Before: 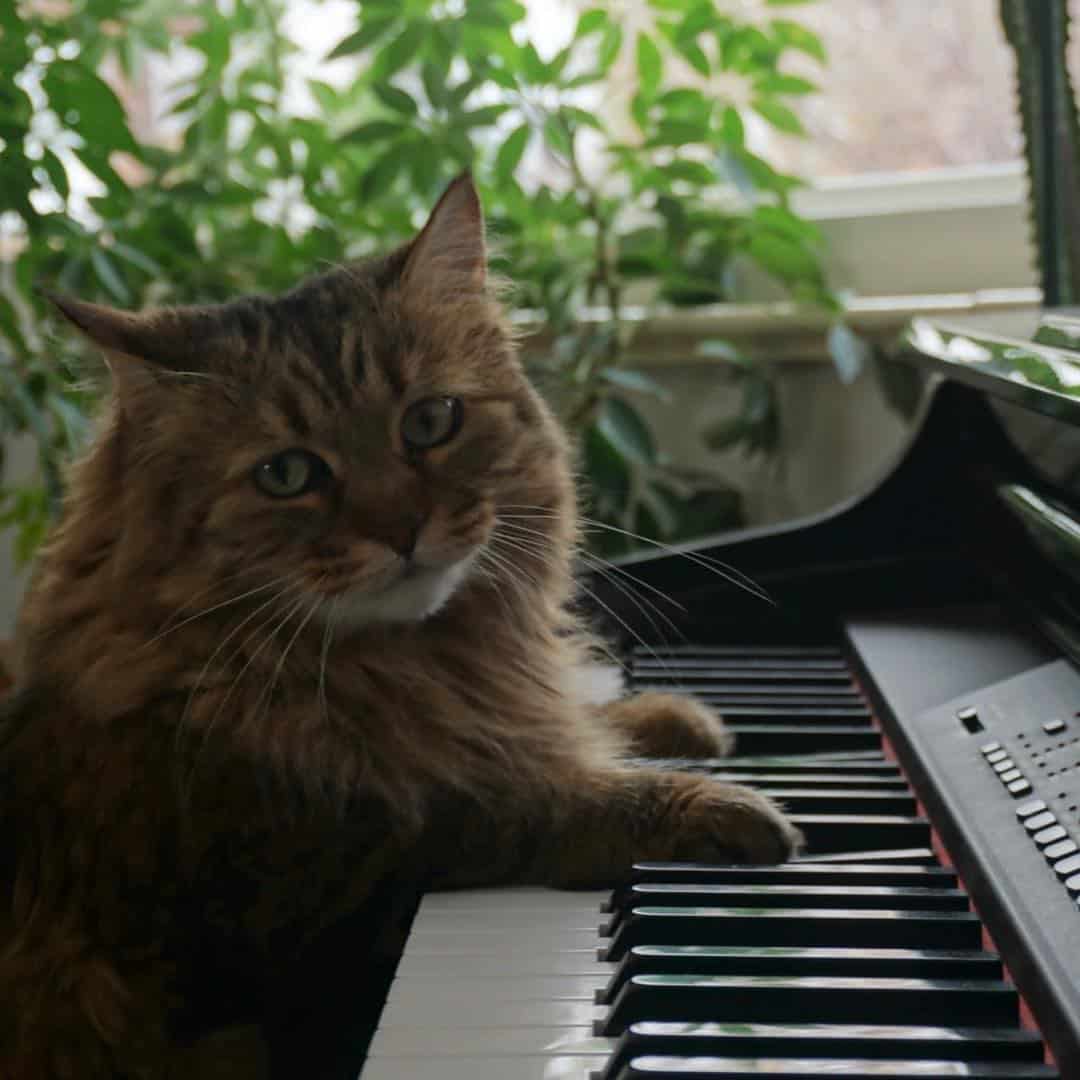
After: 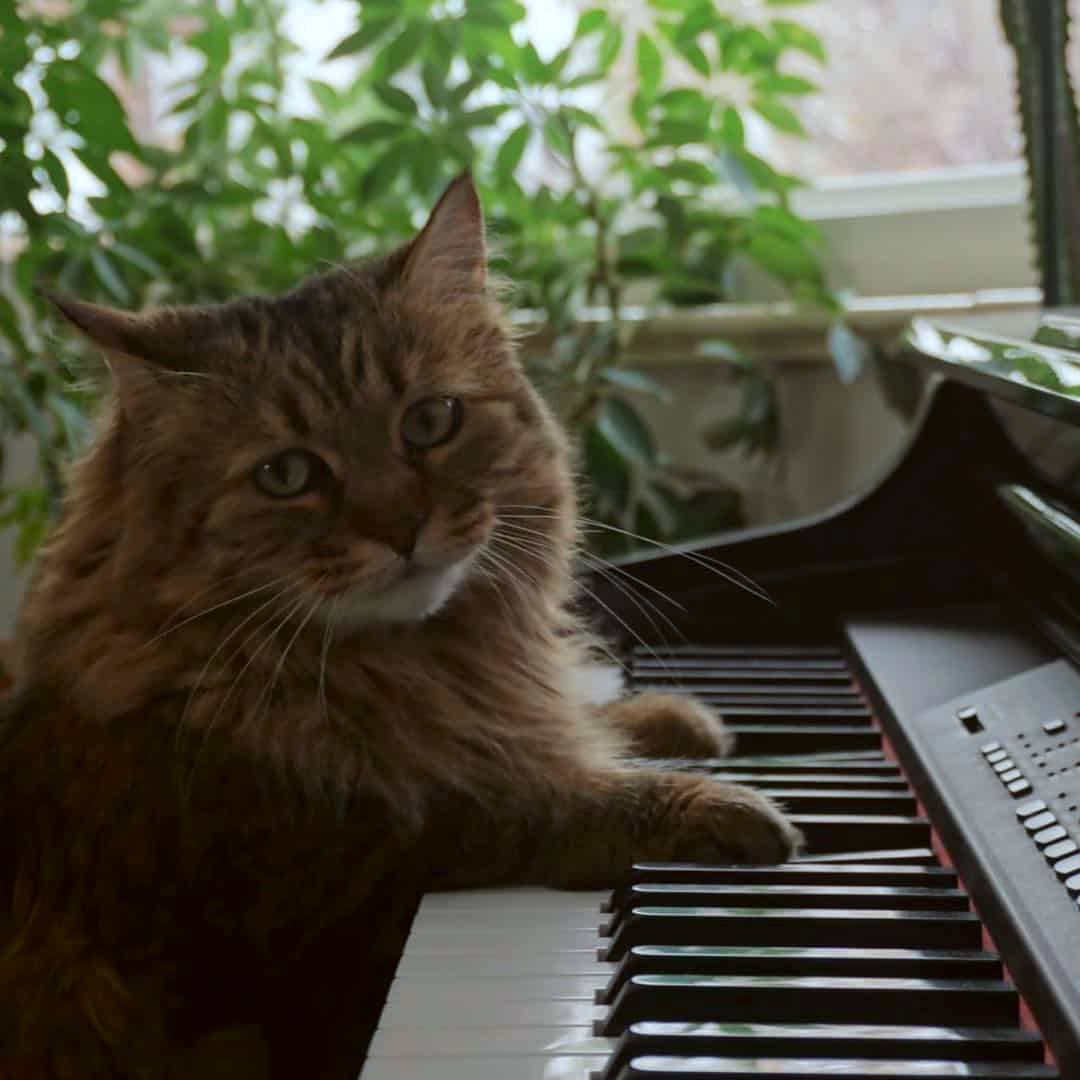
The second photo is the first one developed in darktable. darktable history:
color correction: highlights a* -3.15, highlights b* -6.43, shadows a* 3.14, shadows b* 5.15
